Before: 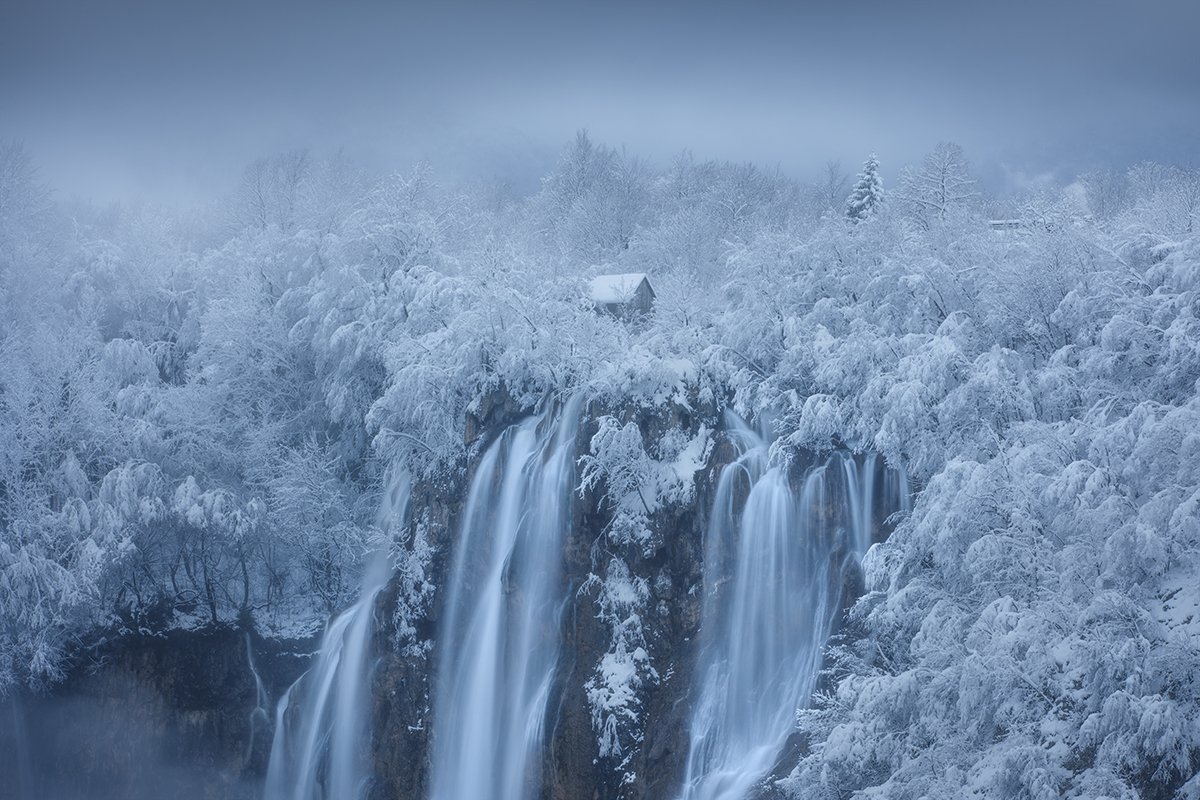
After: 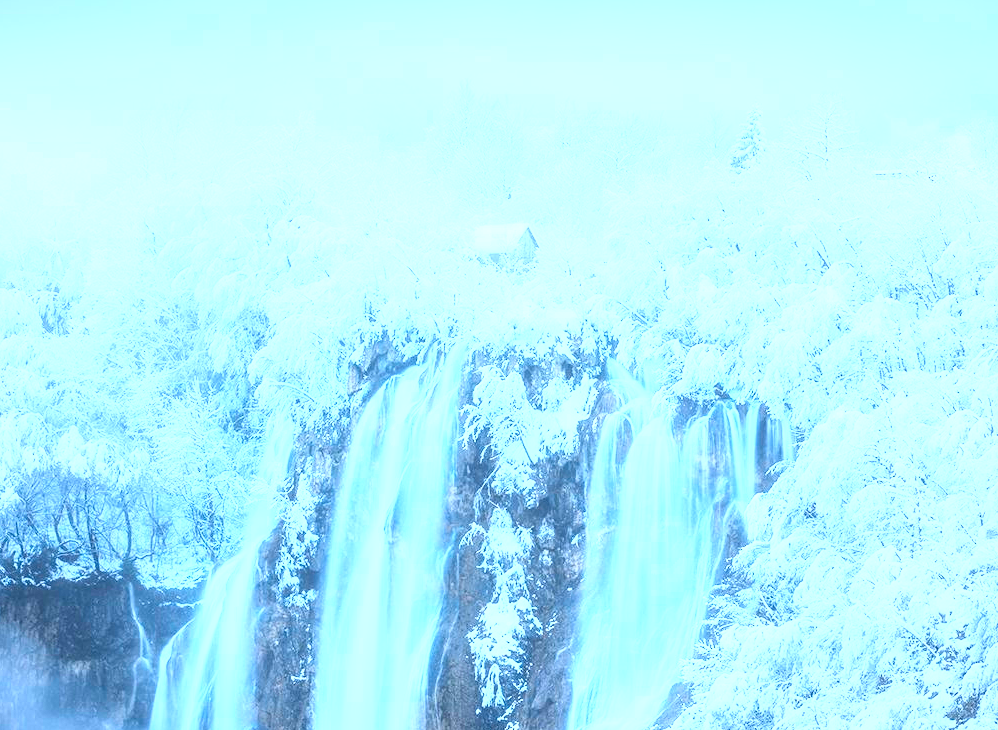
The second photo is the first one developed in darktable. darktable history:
exposure: black level correction -0.002, exposure 1.342 EV, compensate highlight preservation false
crop: left 9.808%, top 6.346%, right 6.999%, bottom 2.288%
base curve: curves: ch0 [(0, 0) (0.495, 0.917) (1, 1)]
